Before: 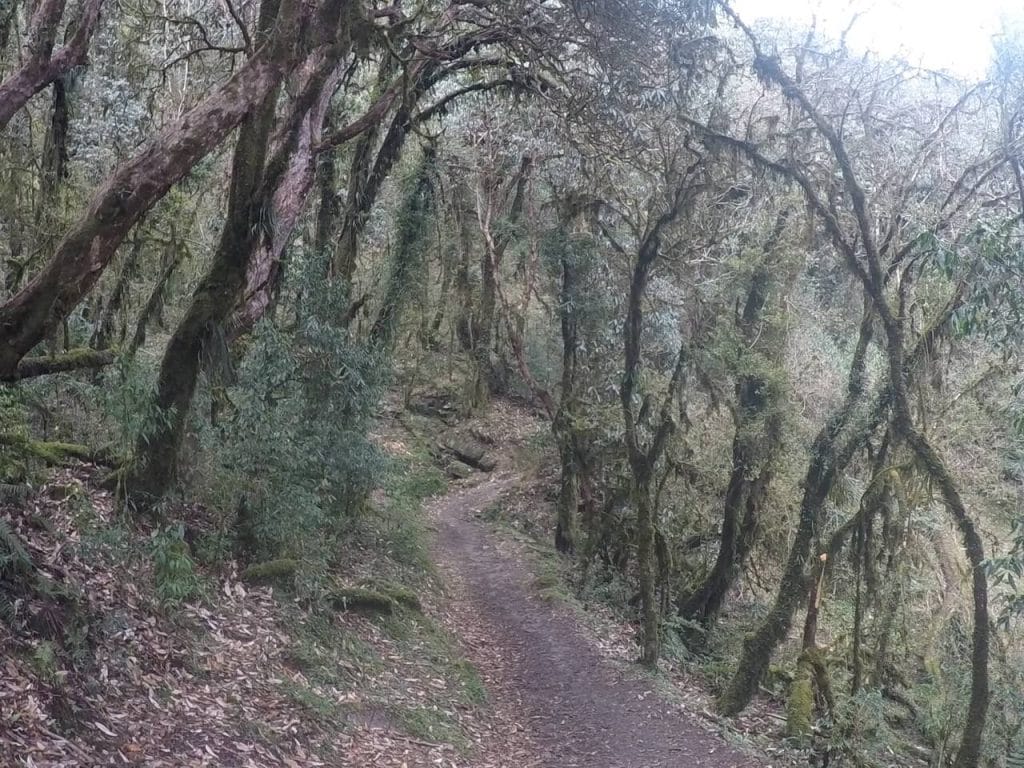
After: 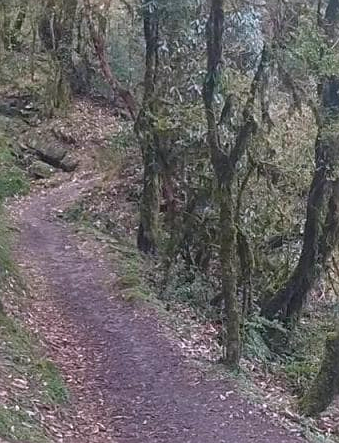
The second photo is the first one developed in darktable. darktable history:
sharpen: on, module defaults
white balance: red 1.009, blue 1.027
crop: left 40.878%, top 39.176%, right 25.993%, bottom 3.081%
color balance rgb: linear chroma grading › global chroma 15%, perceptual saturation grading › global saturation 30%
